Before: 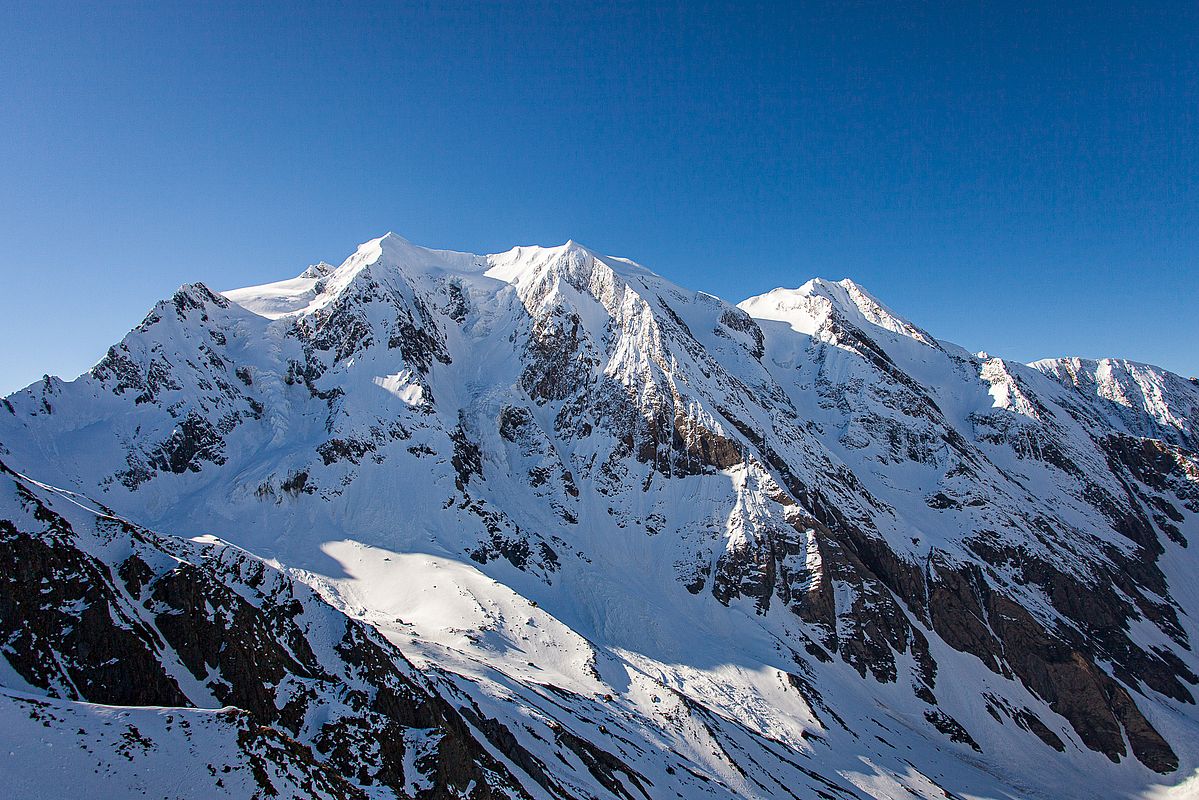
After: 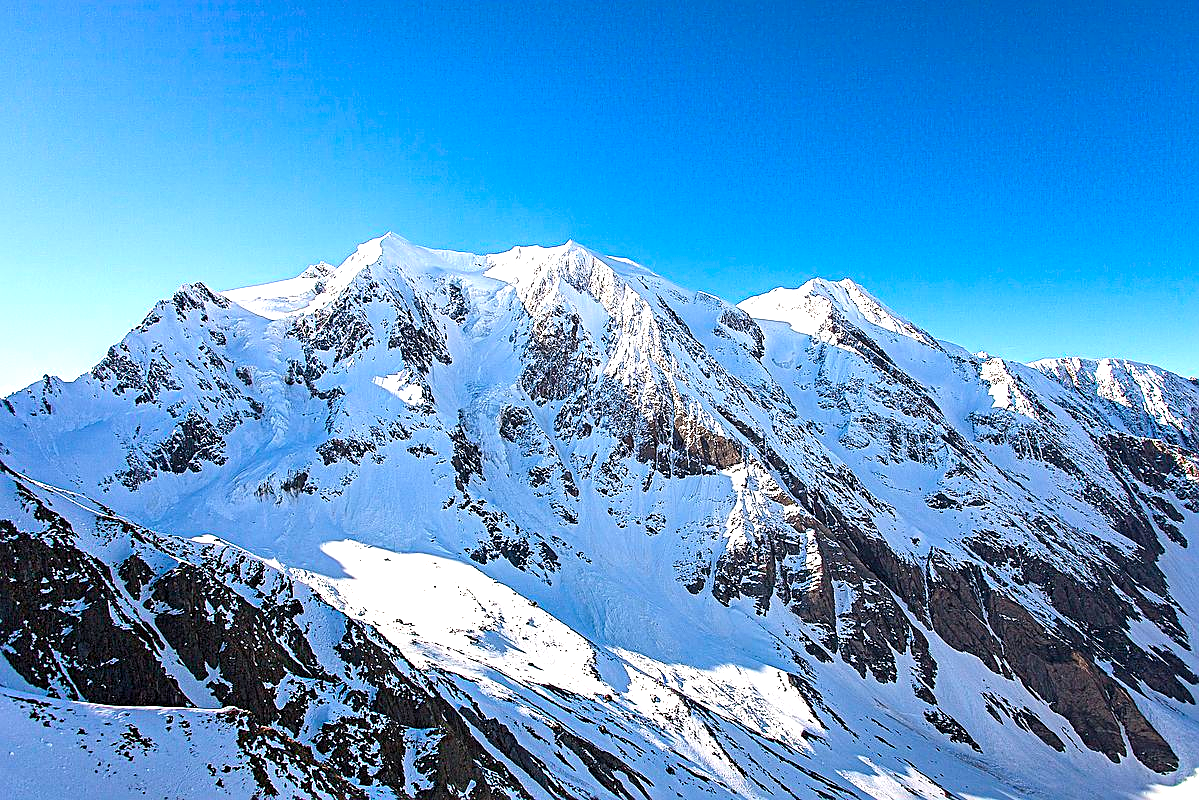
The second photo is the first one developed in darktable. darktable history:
color balance rgb: perceptual saturation grading › global saturation 24.982%
exposure: black level correction 0, exposure 1.199 EV, compensate highlight preservation false
sharpen: on, module defaults
